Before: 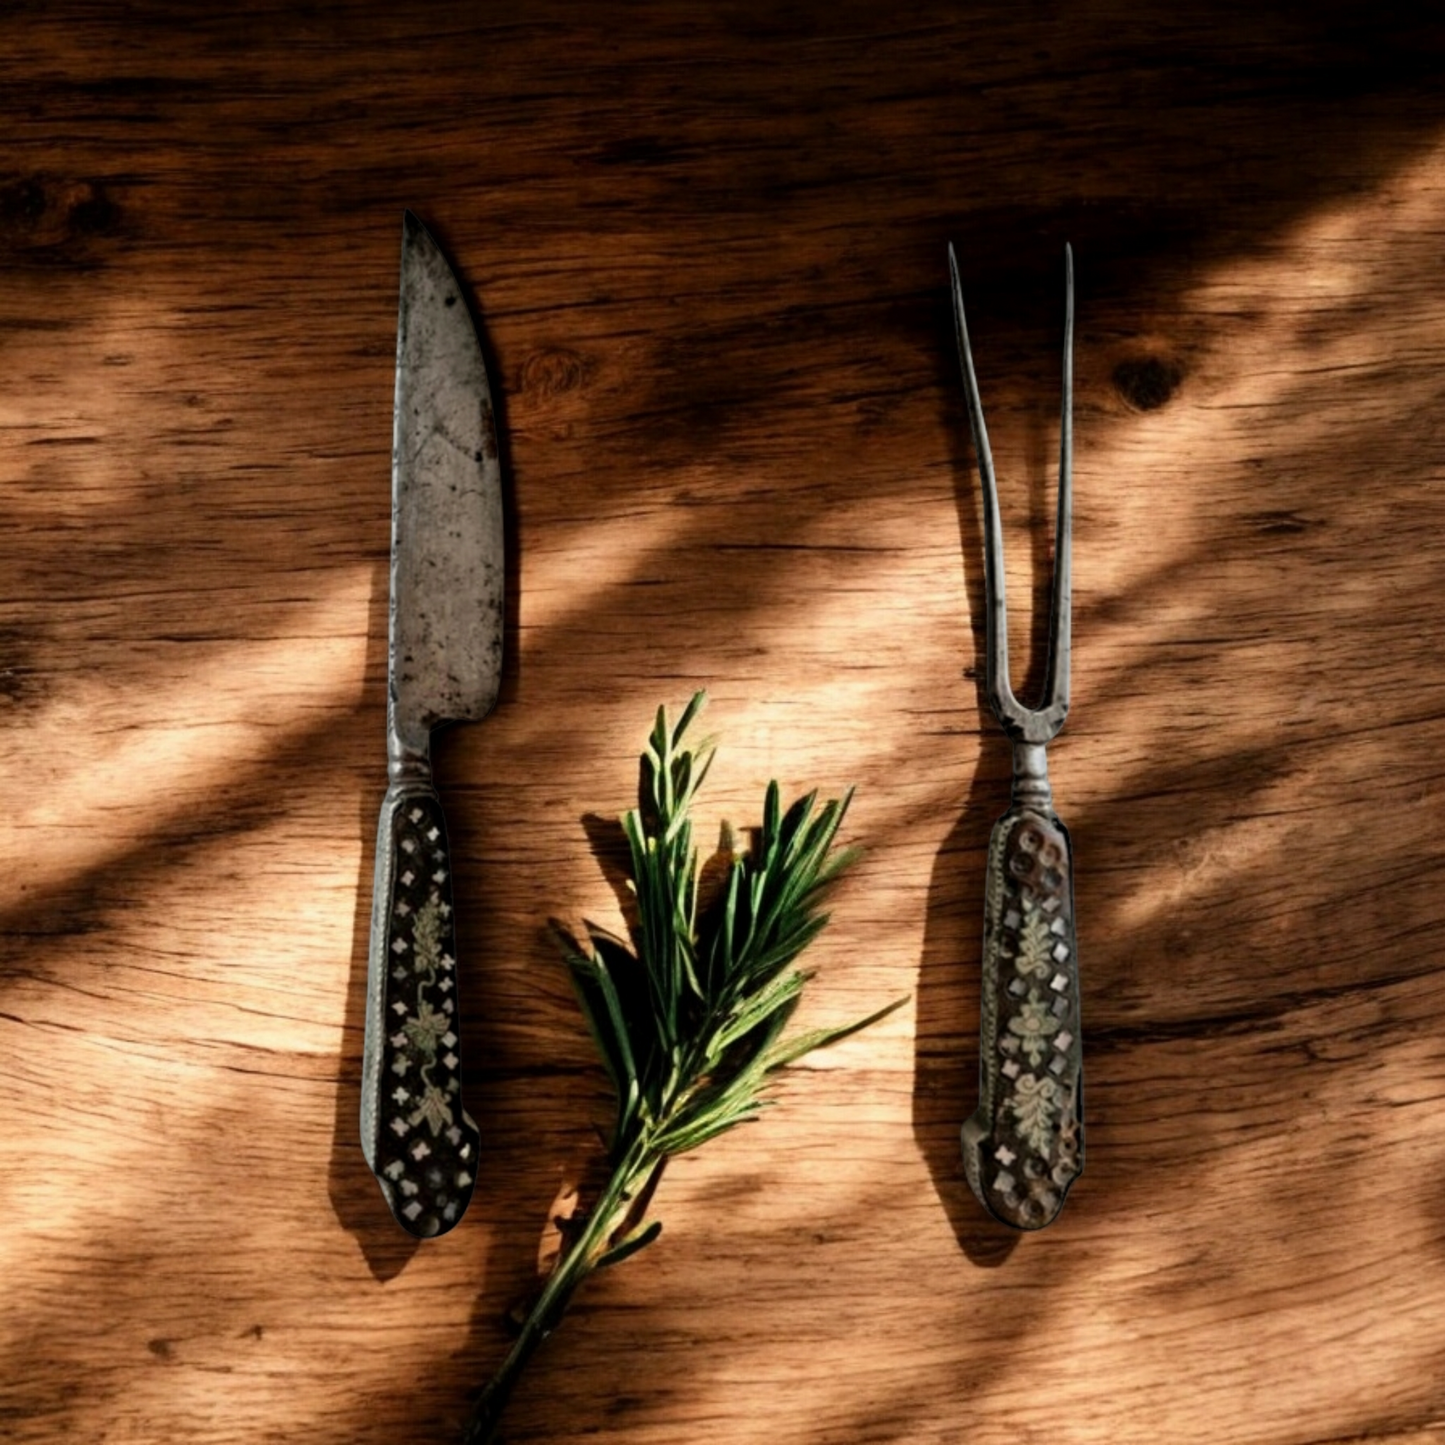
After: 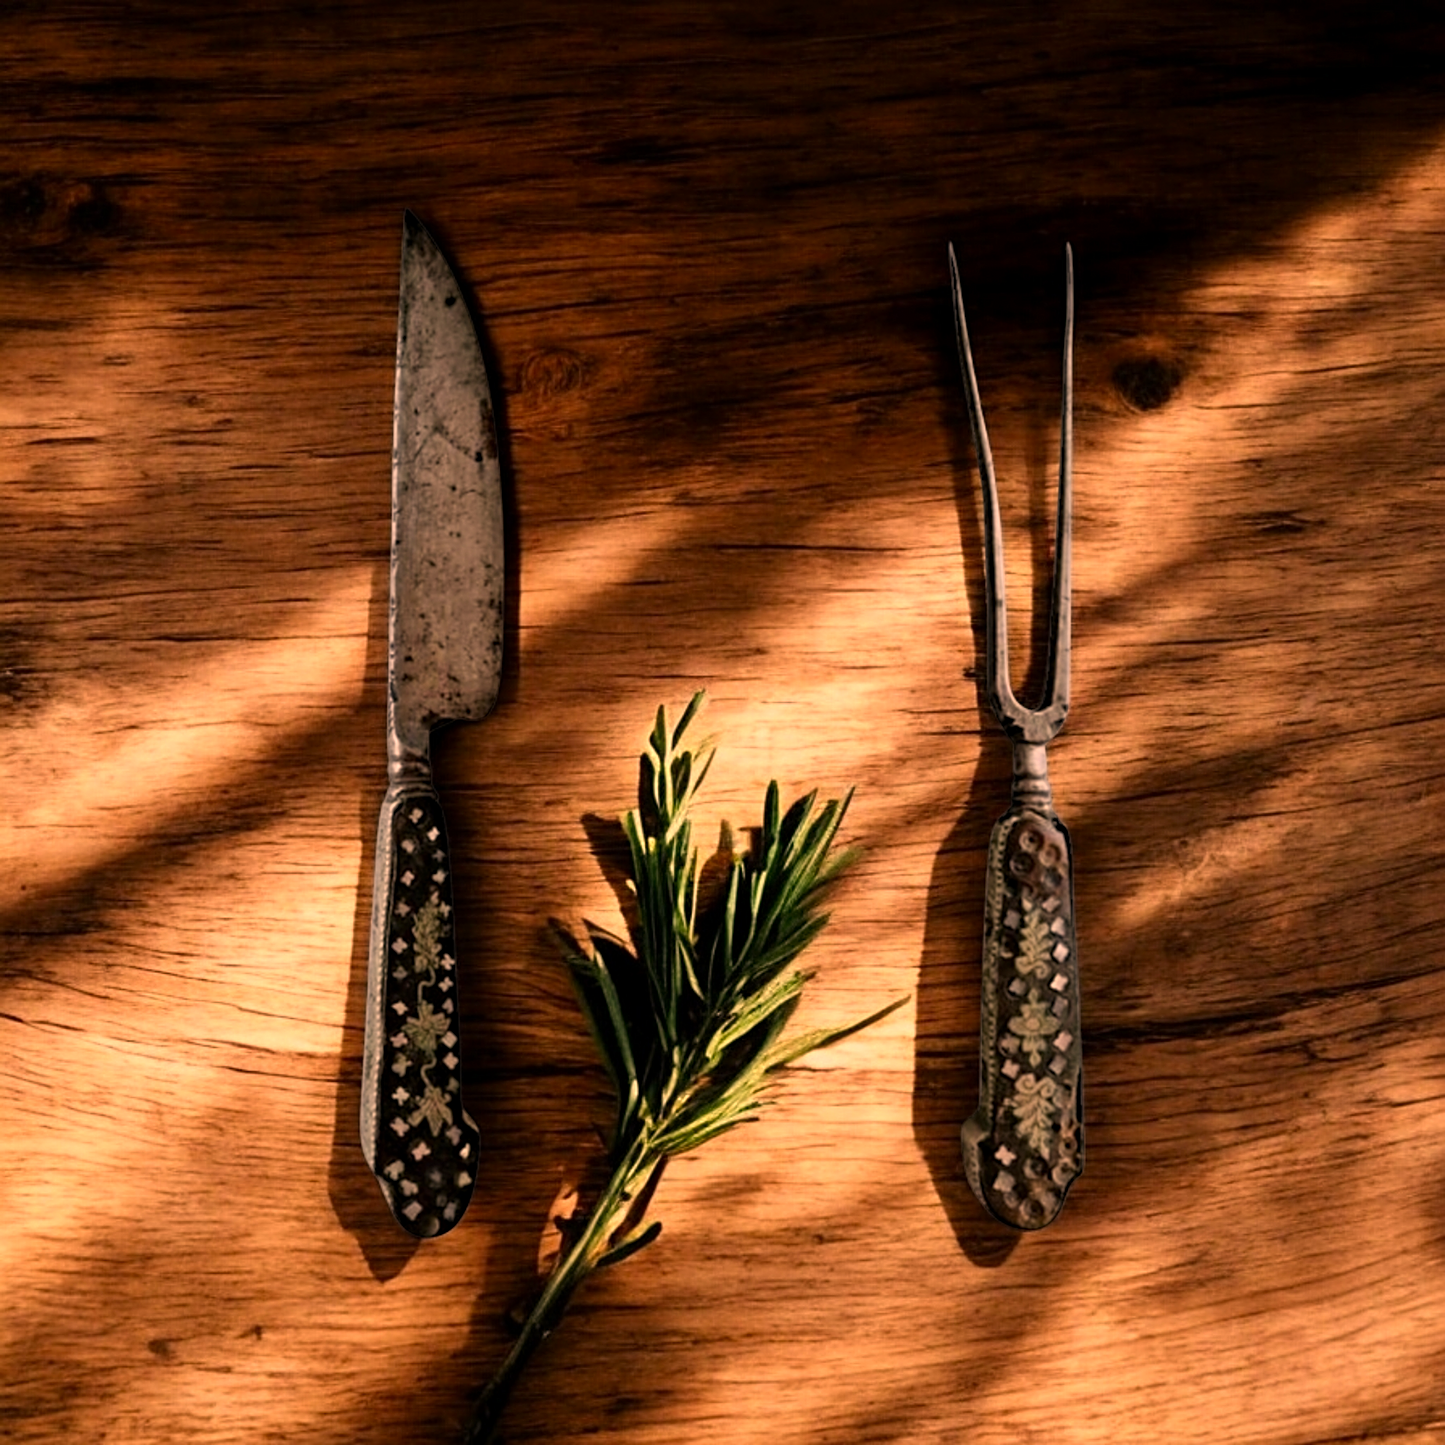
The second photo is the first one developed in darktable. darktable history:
sharpen: on, module defaults
color correction: highlights a* 21.69, highlights b* 22.36
